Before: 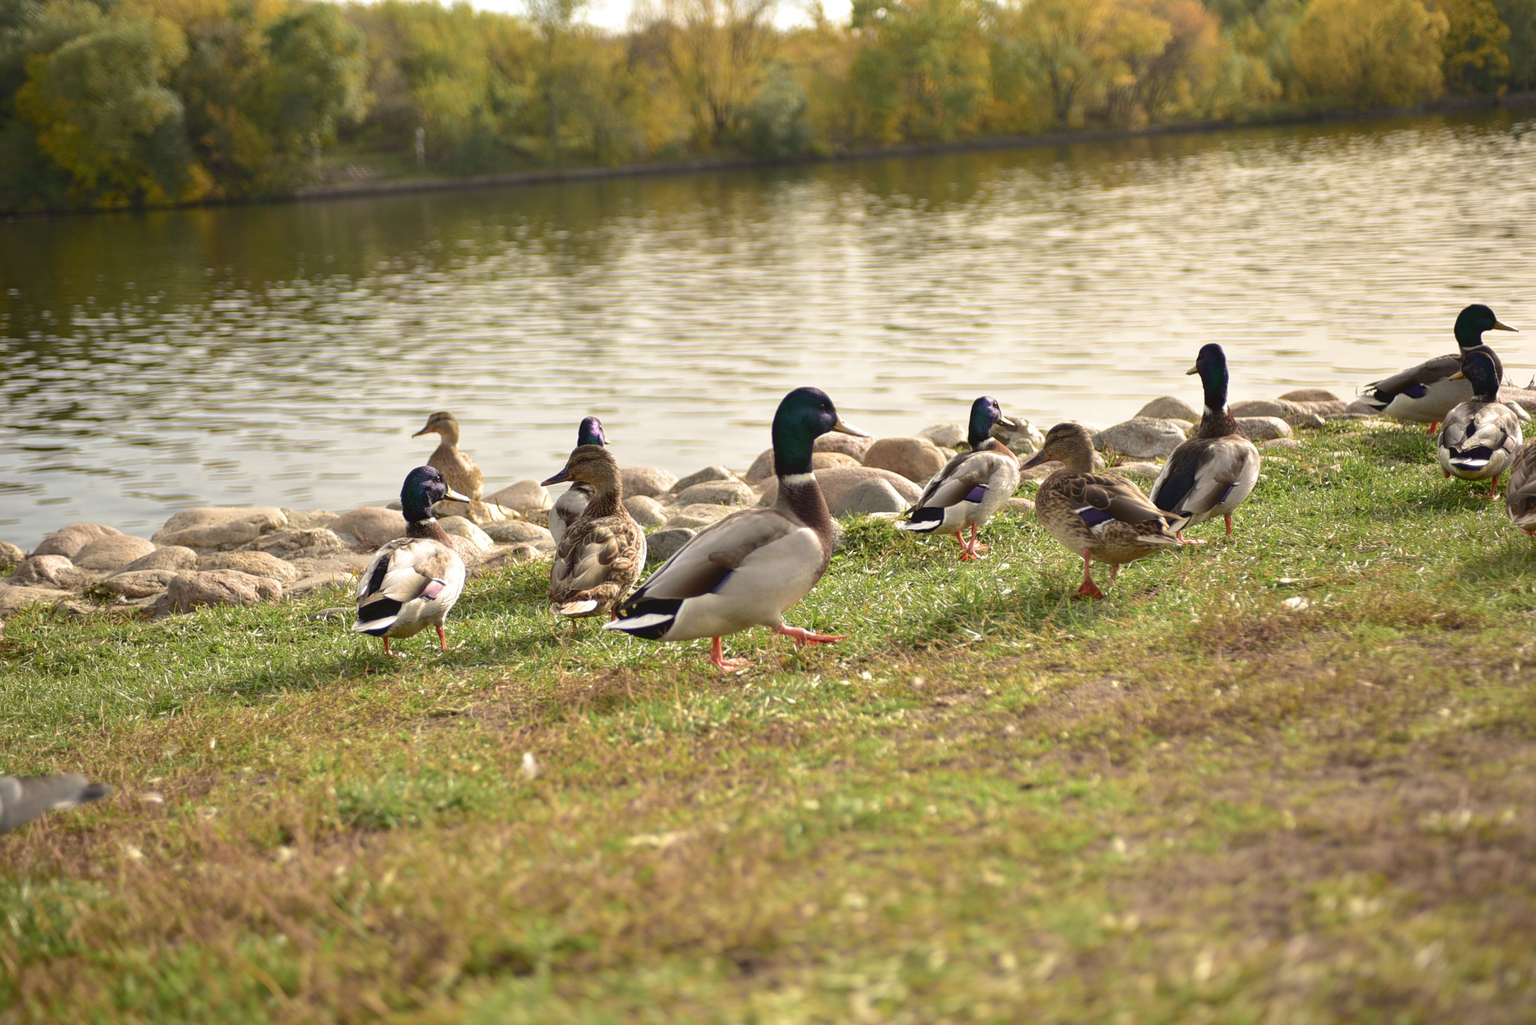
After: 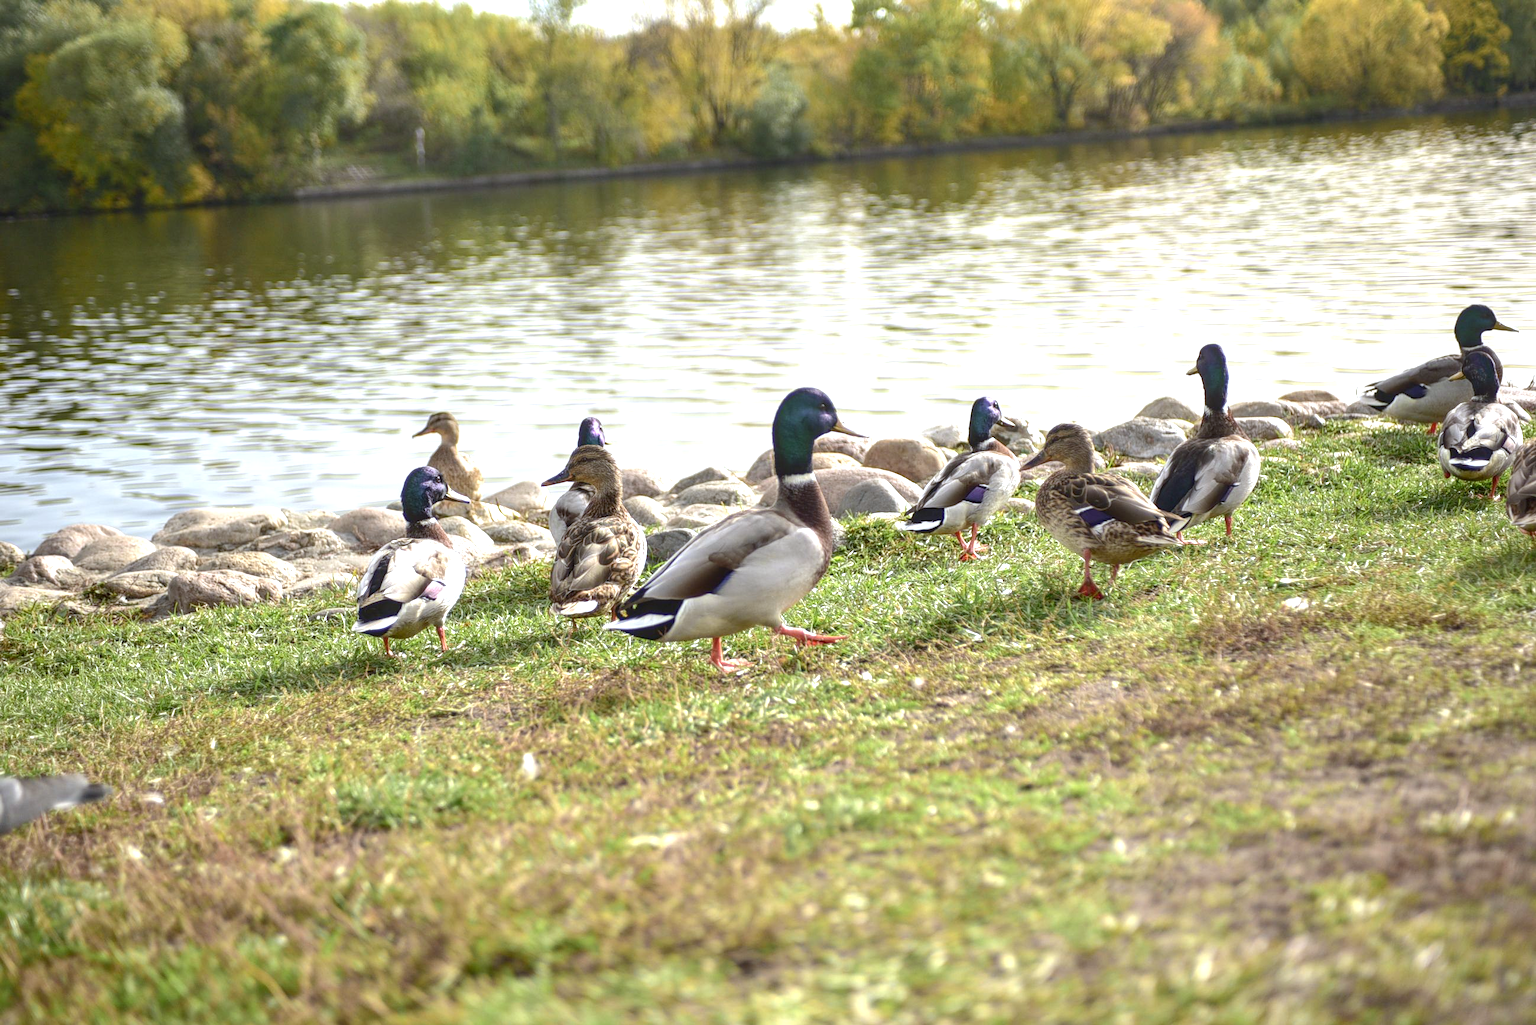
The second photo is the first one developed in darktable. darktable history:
local contrast: detail 130%
white balance: red 0.931, blue 1.11
exposure: exposure 0.6 EV, compensate highlight preservation false
